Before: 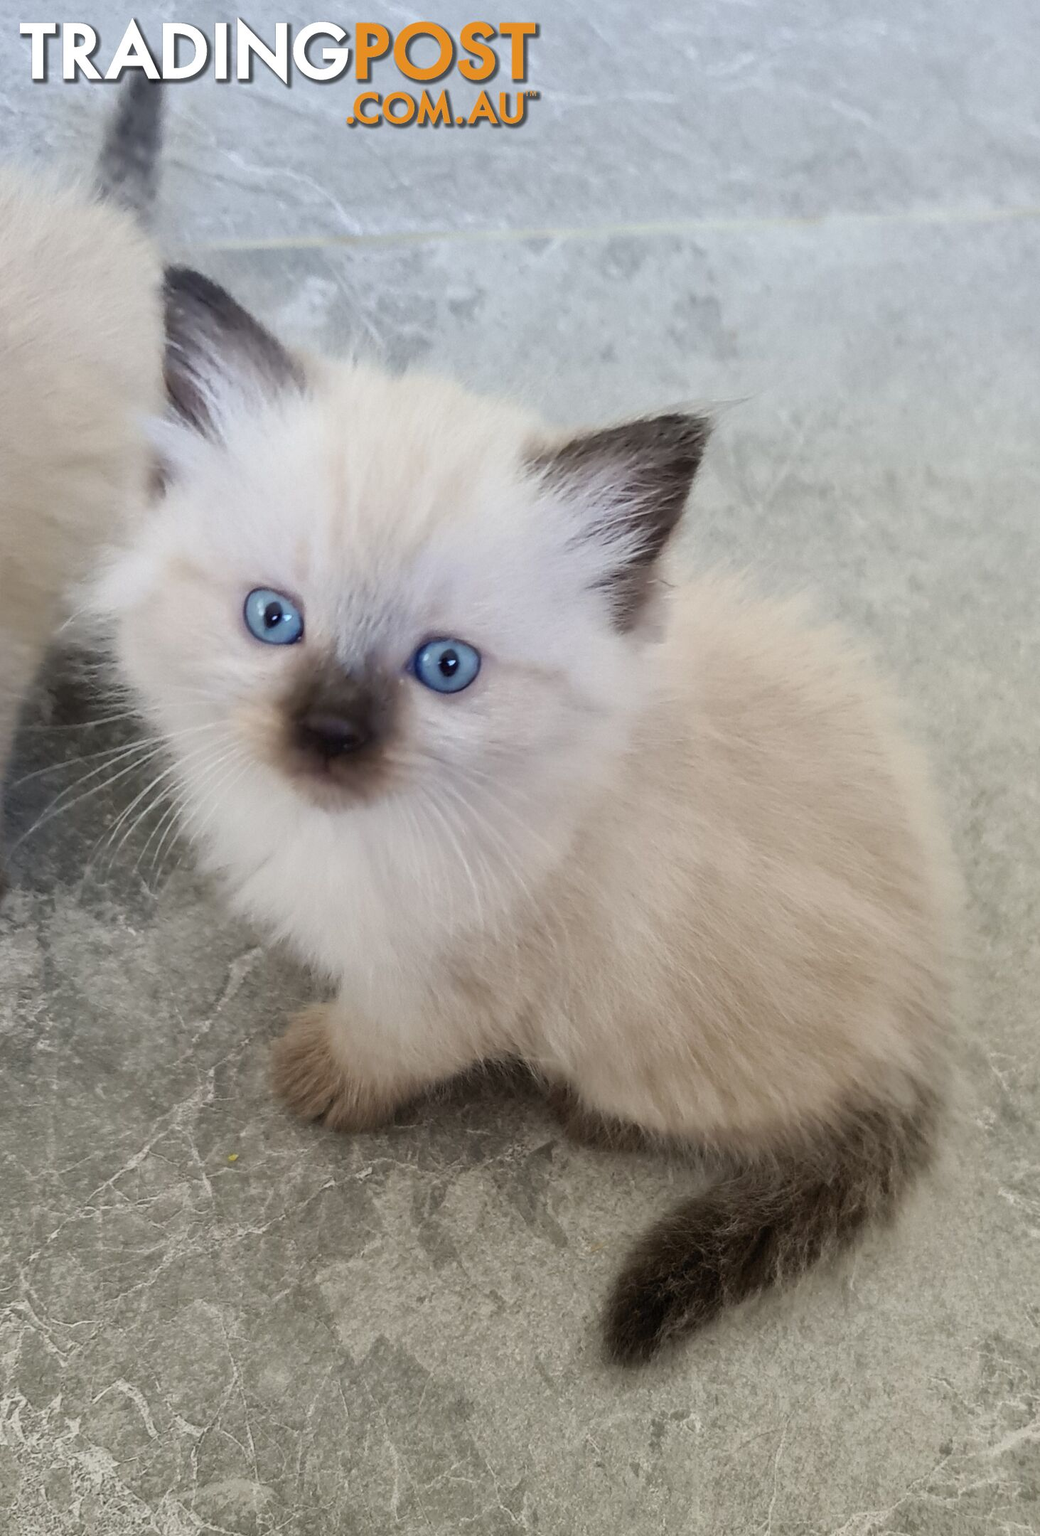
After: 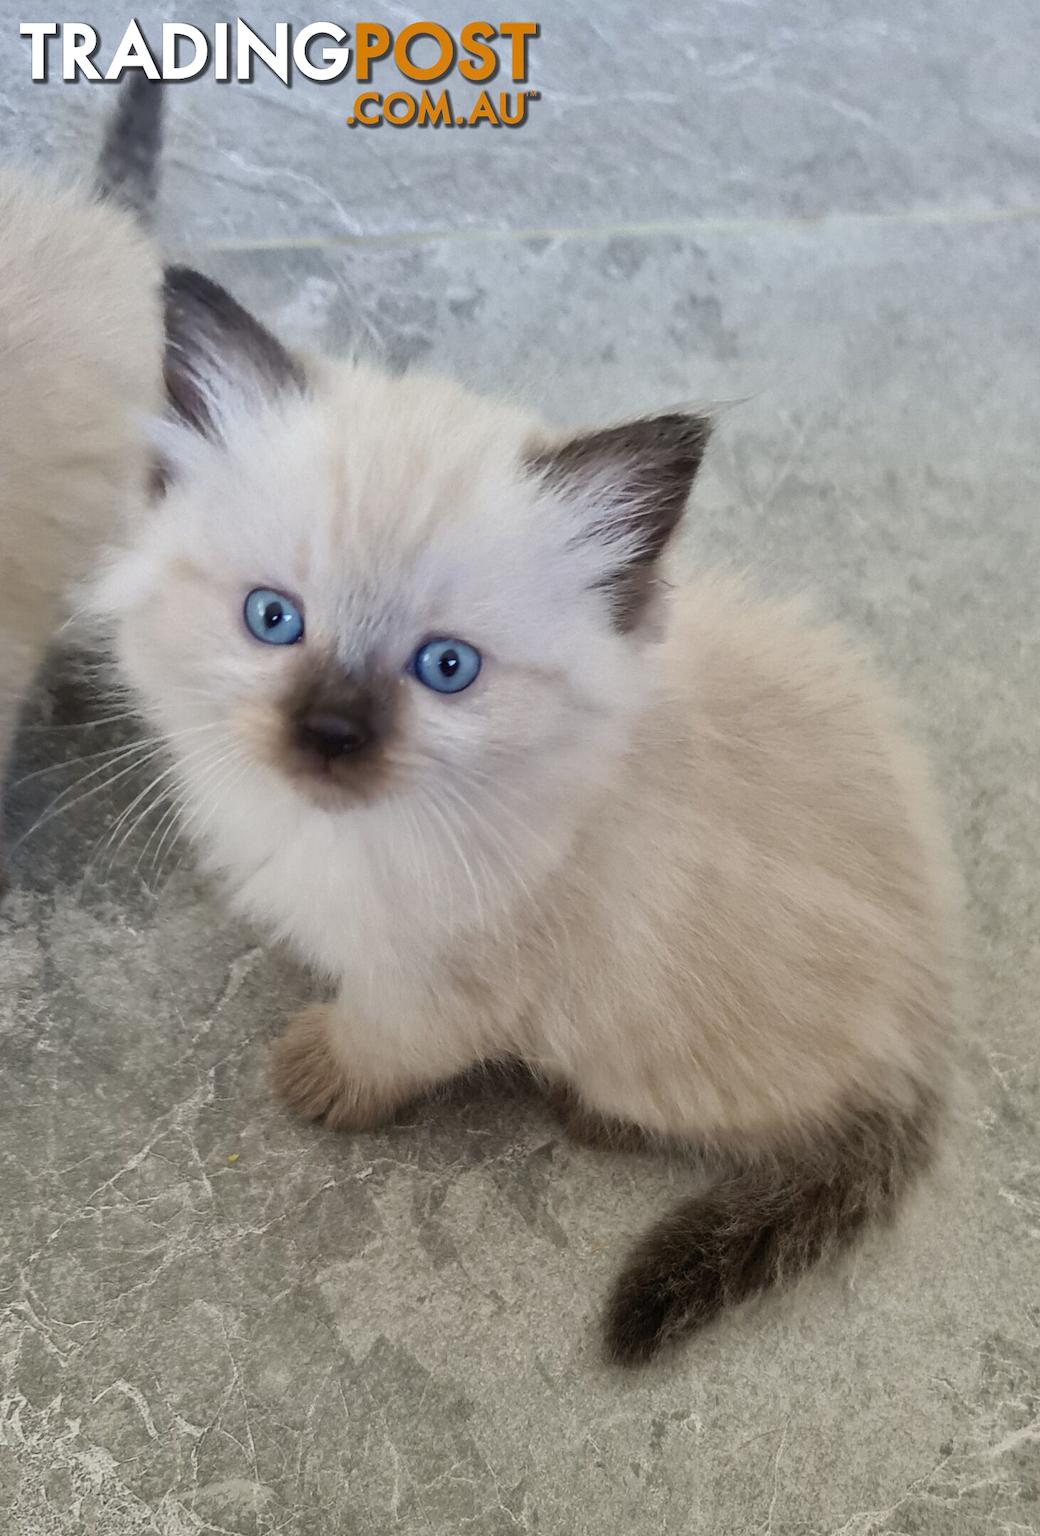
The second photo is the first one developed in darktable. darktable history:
shadows and highlights: shadows 12.8, white point adjustment 1.12, soften with gaussian
exposure: exposure -0.004 EV, compensate highlight preservation false
